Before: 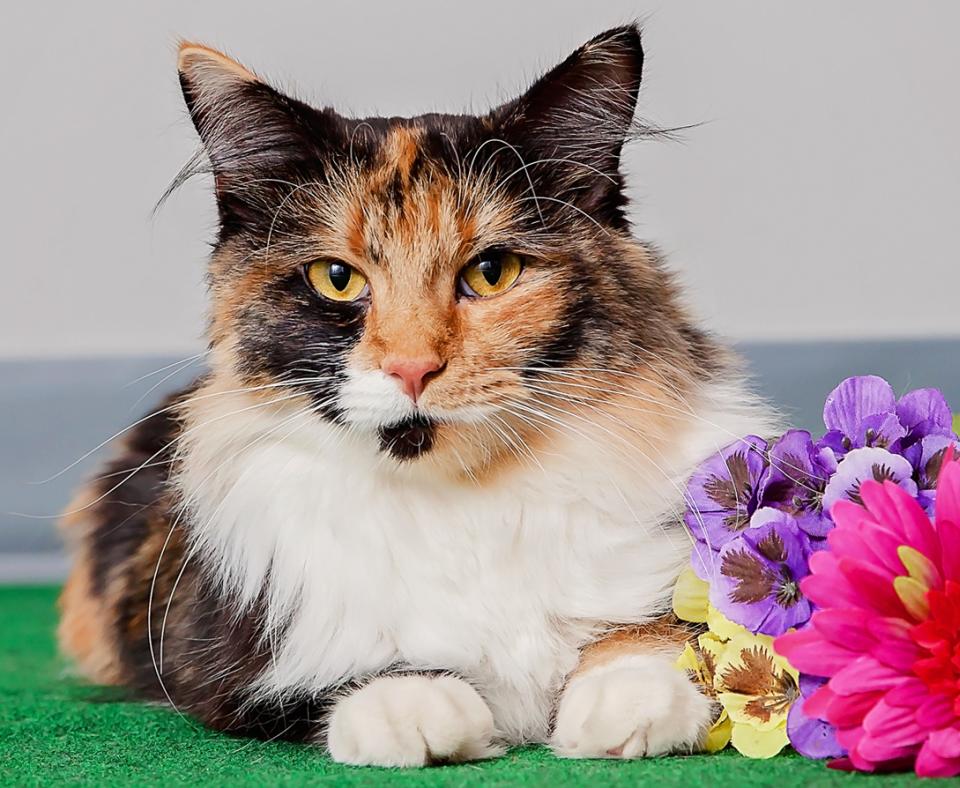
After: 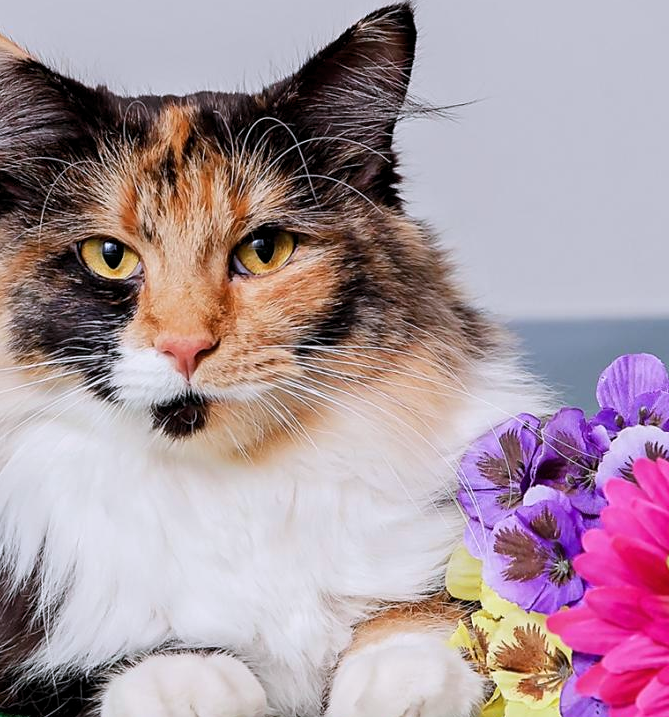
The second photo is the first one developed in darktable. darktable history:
levels: black 8.51%, levels [0.016, 0.5, 0.996]
color calibration: illuminant as shot in camera, x 0.358, y 0.373, temperature 4628.91 K
crop and rotate: left 23.685%, top 2.819%, right 6.627%, bottom 6.076%
